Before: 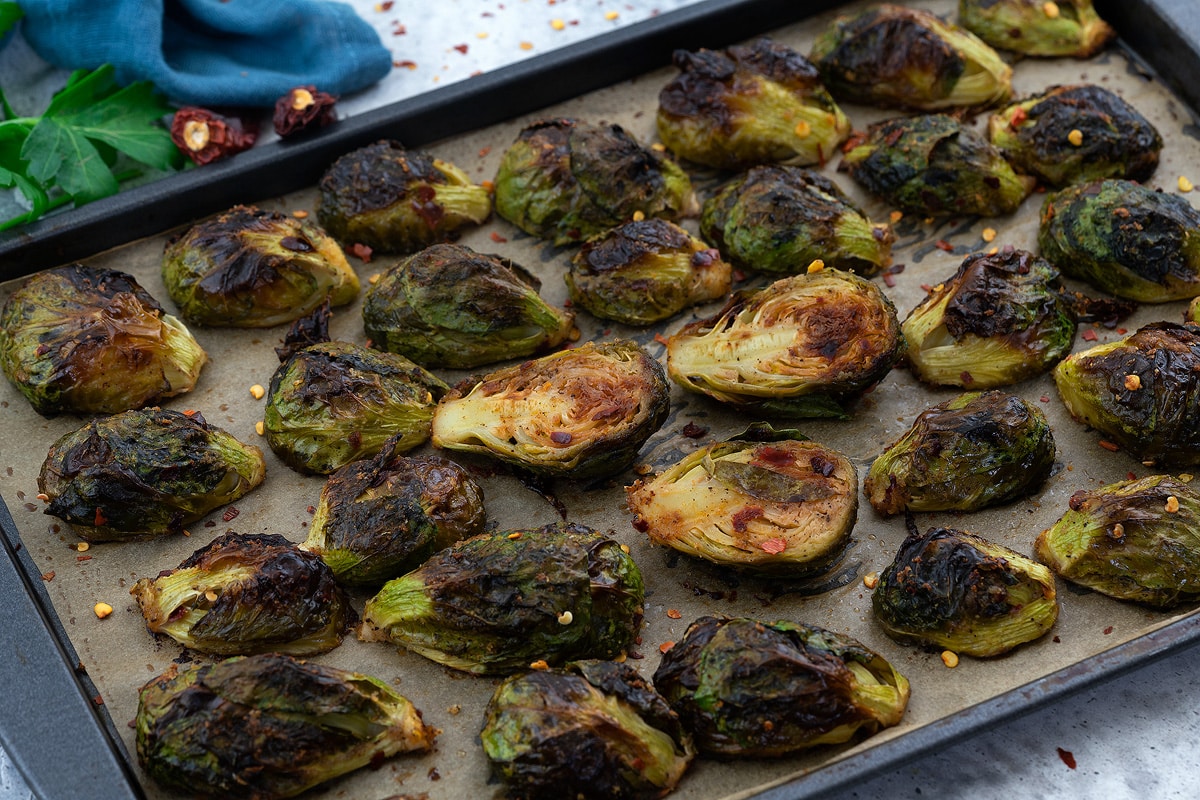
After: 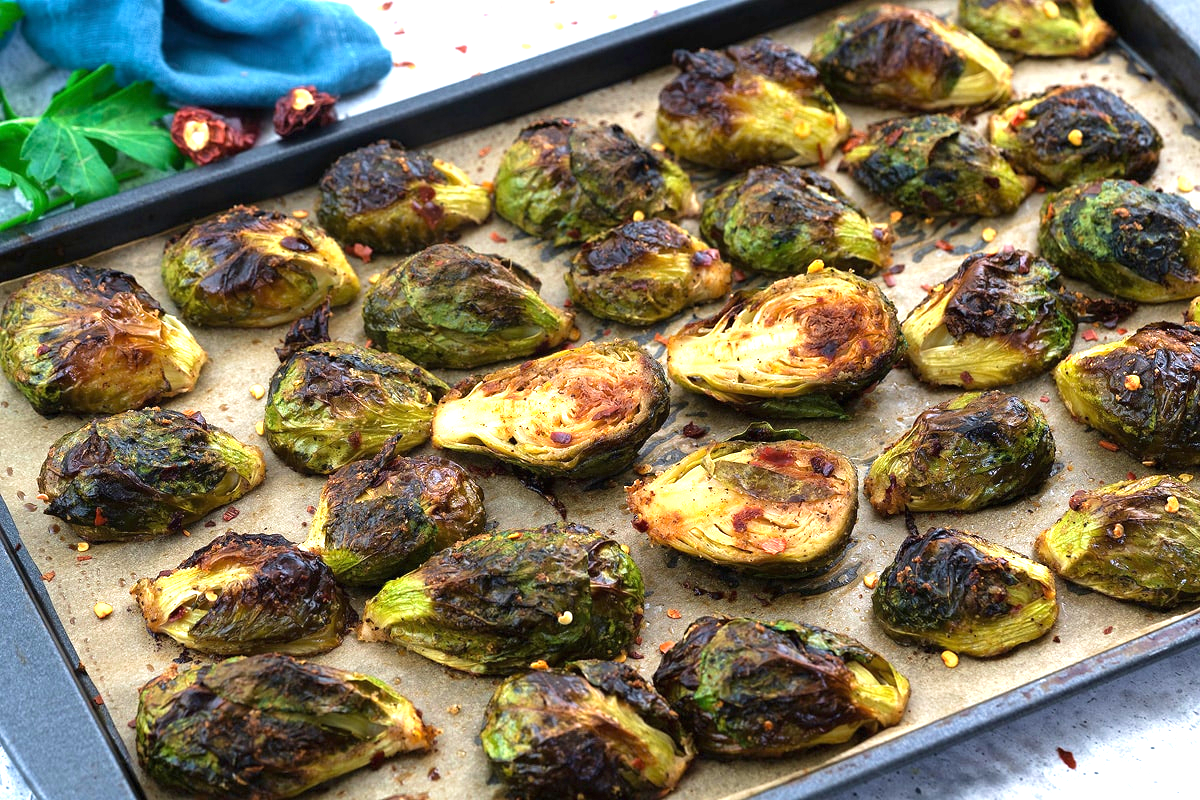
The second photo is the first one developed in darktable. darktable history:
velvia: on, module defaults
exposure: black level correction 0, exposure 1.455 EV, compensate highlight preservation false
